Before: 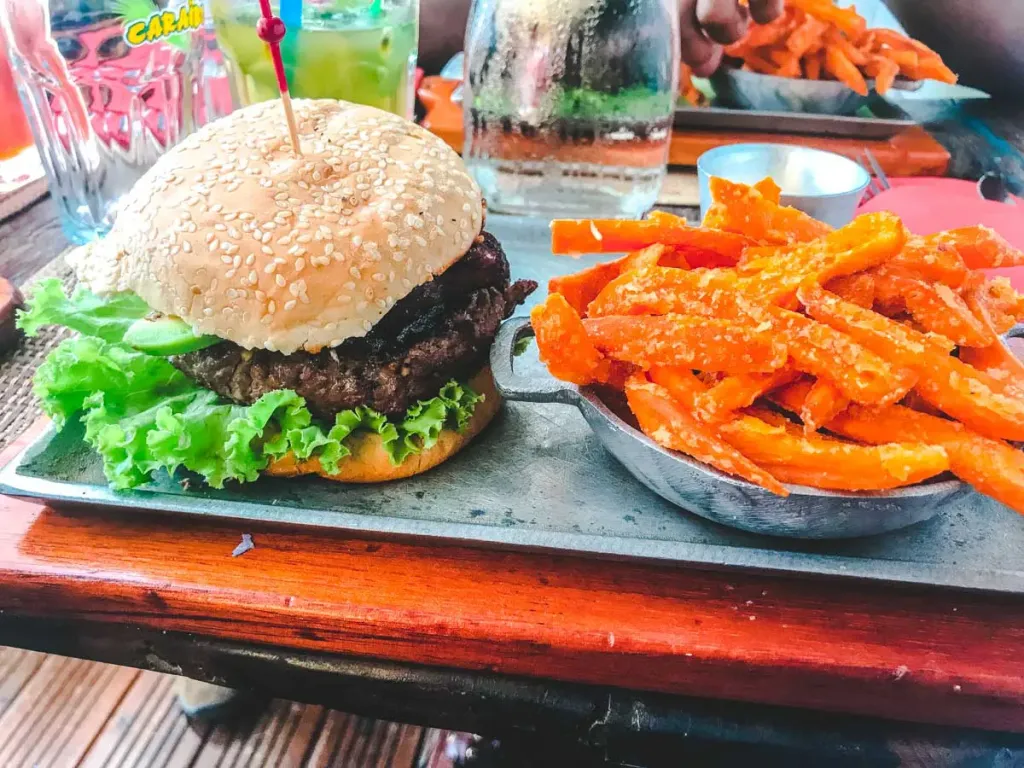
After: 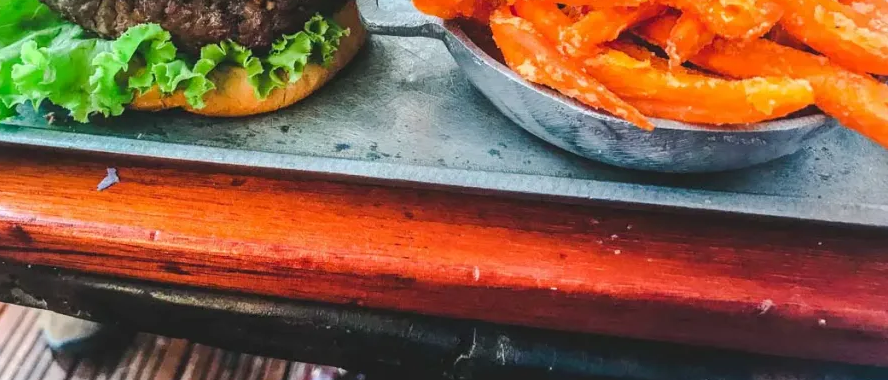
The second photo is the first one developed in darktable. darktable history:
crop and rotate: left 13.261%, top 47.659%, bottom 2.848%
